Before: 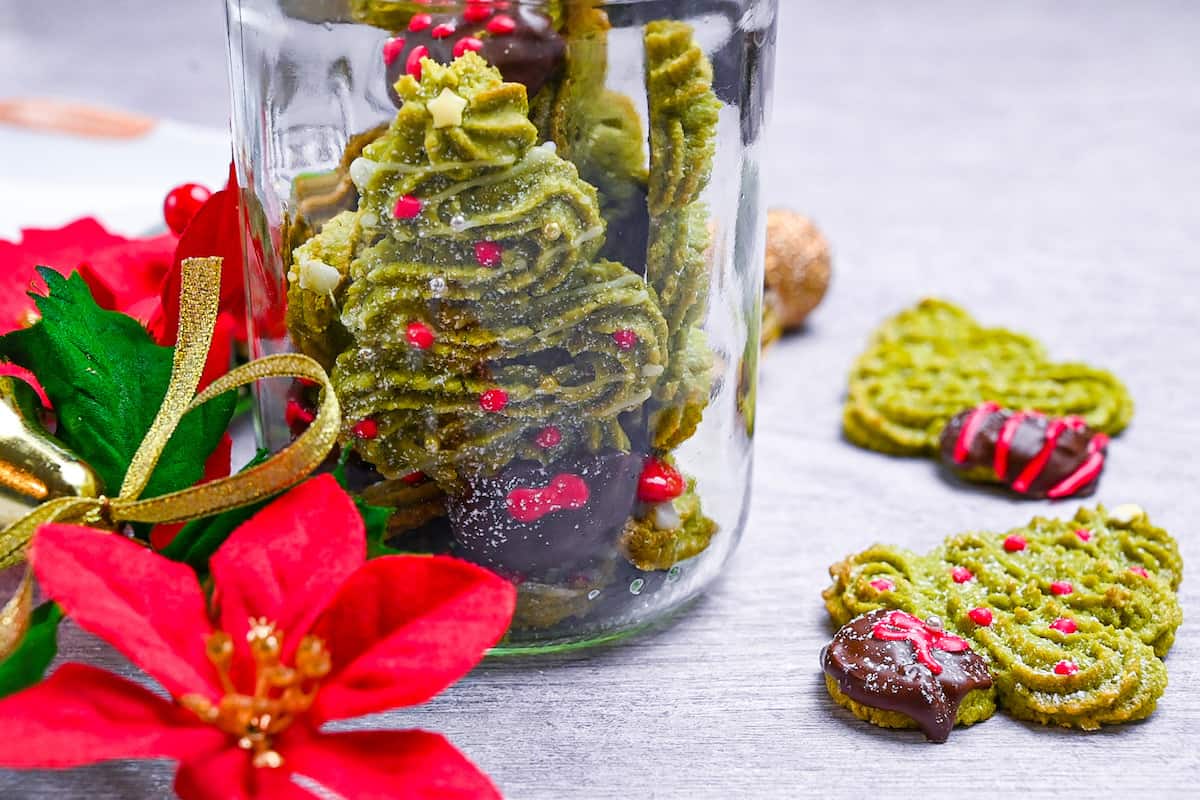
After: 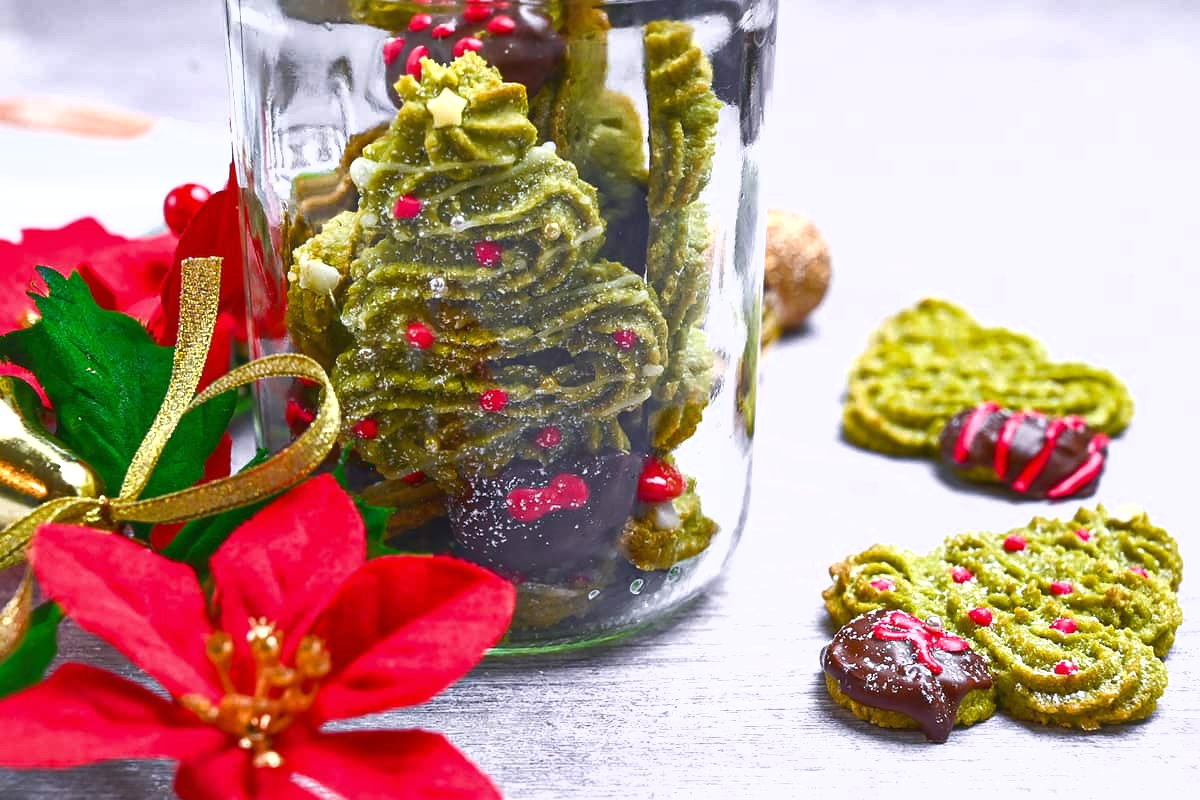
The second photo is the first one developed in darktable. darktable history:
tone curve: curves: ch0 [(0, 0.081) (0.483, 0.453) (0.881, 0.992)]
exposure: exposure 0 EV, compensate highlight preservation false
